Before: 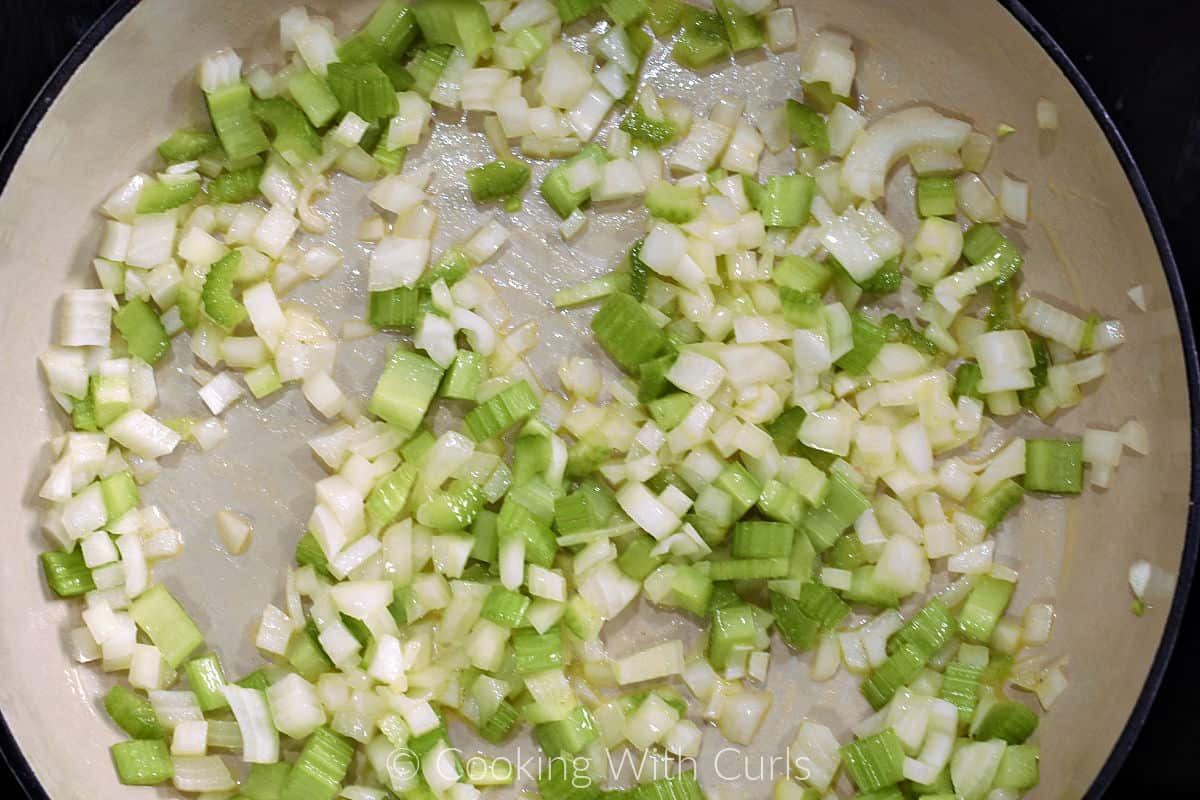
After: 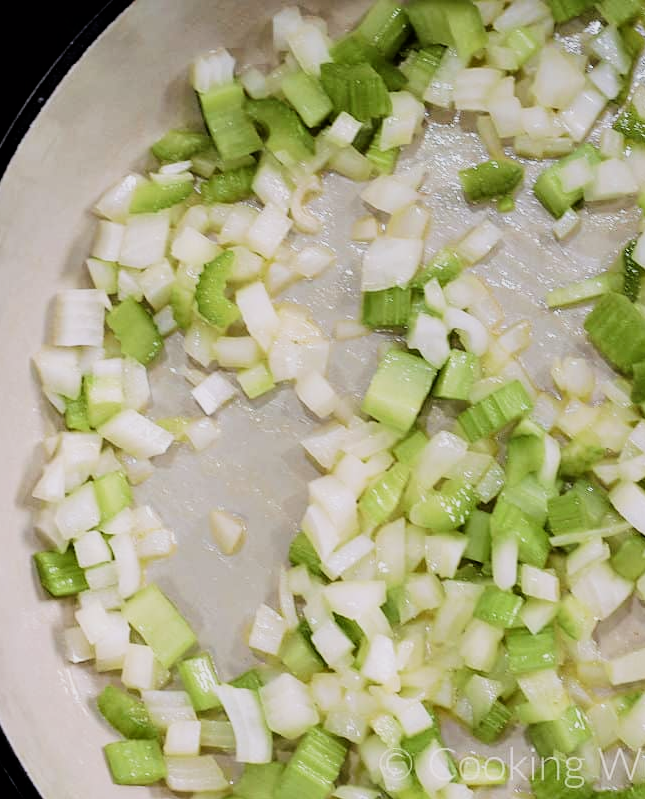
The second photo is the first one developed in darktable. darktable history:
white balance: red 1.004, blue 1.024
filmic rgb: black relative exposure -5 EV, hardness 2.88, contrast 1.3, highlights saturation mix -30%
crop: left 0.587%, right 45.588%, bottom 0.086%
